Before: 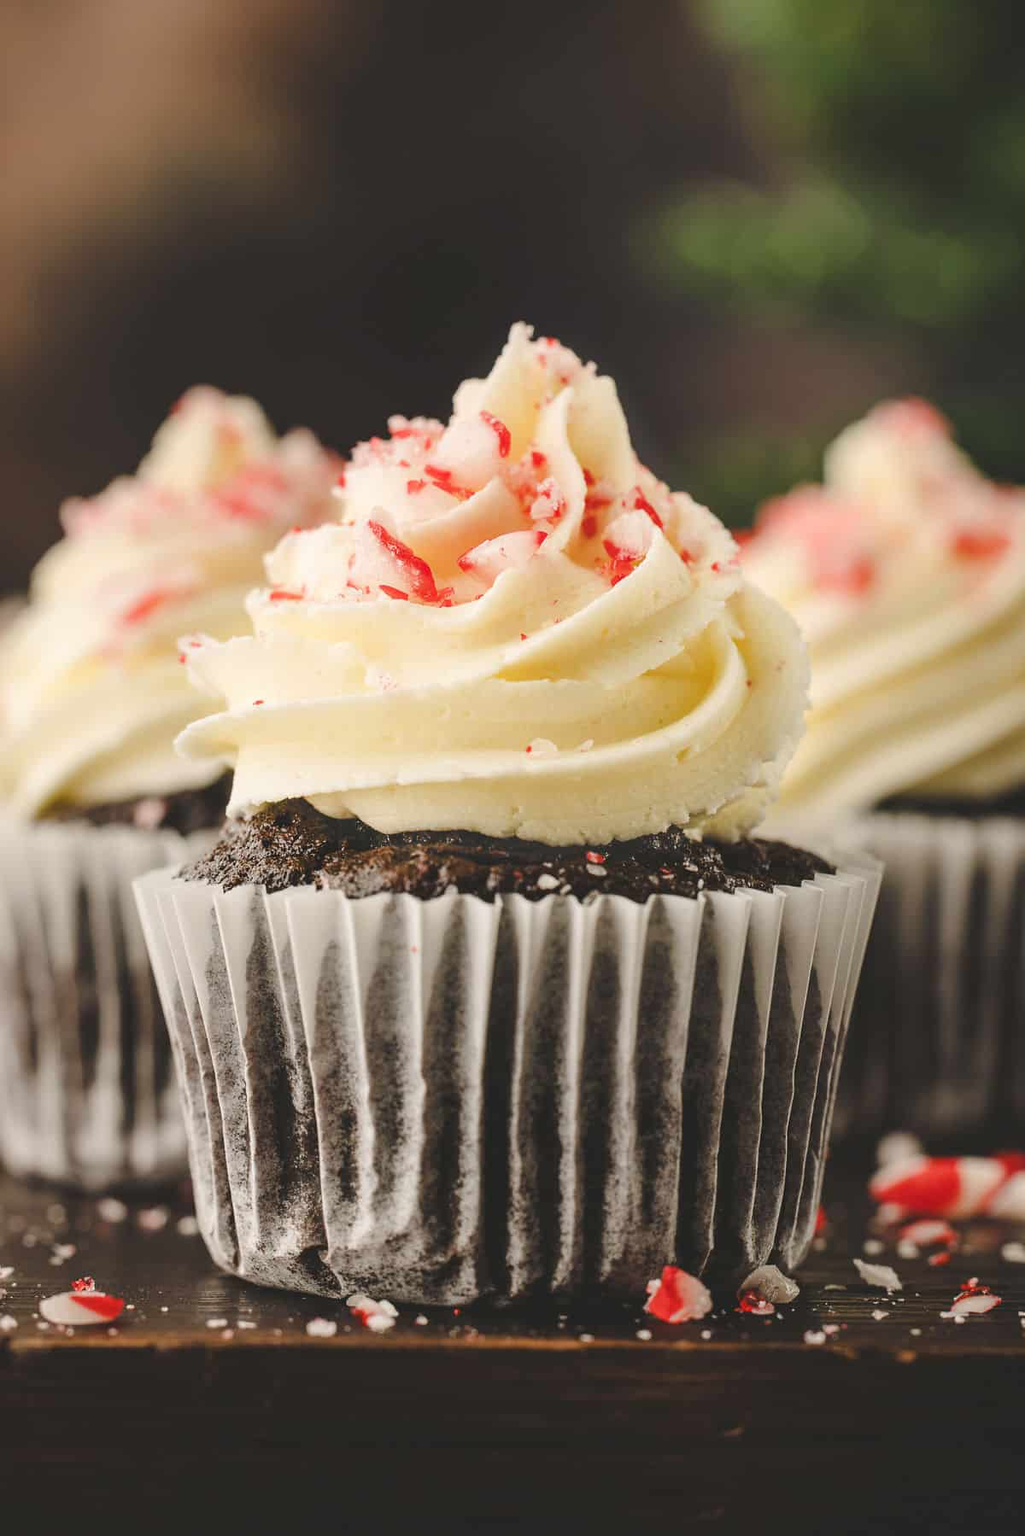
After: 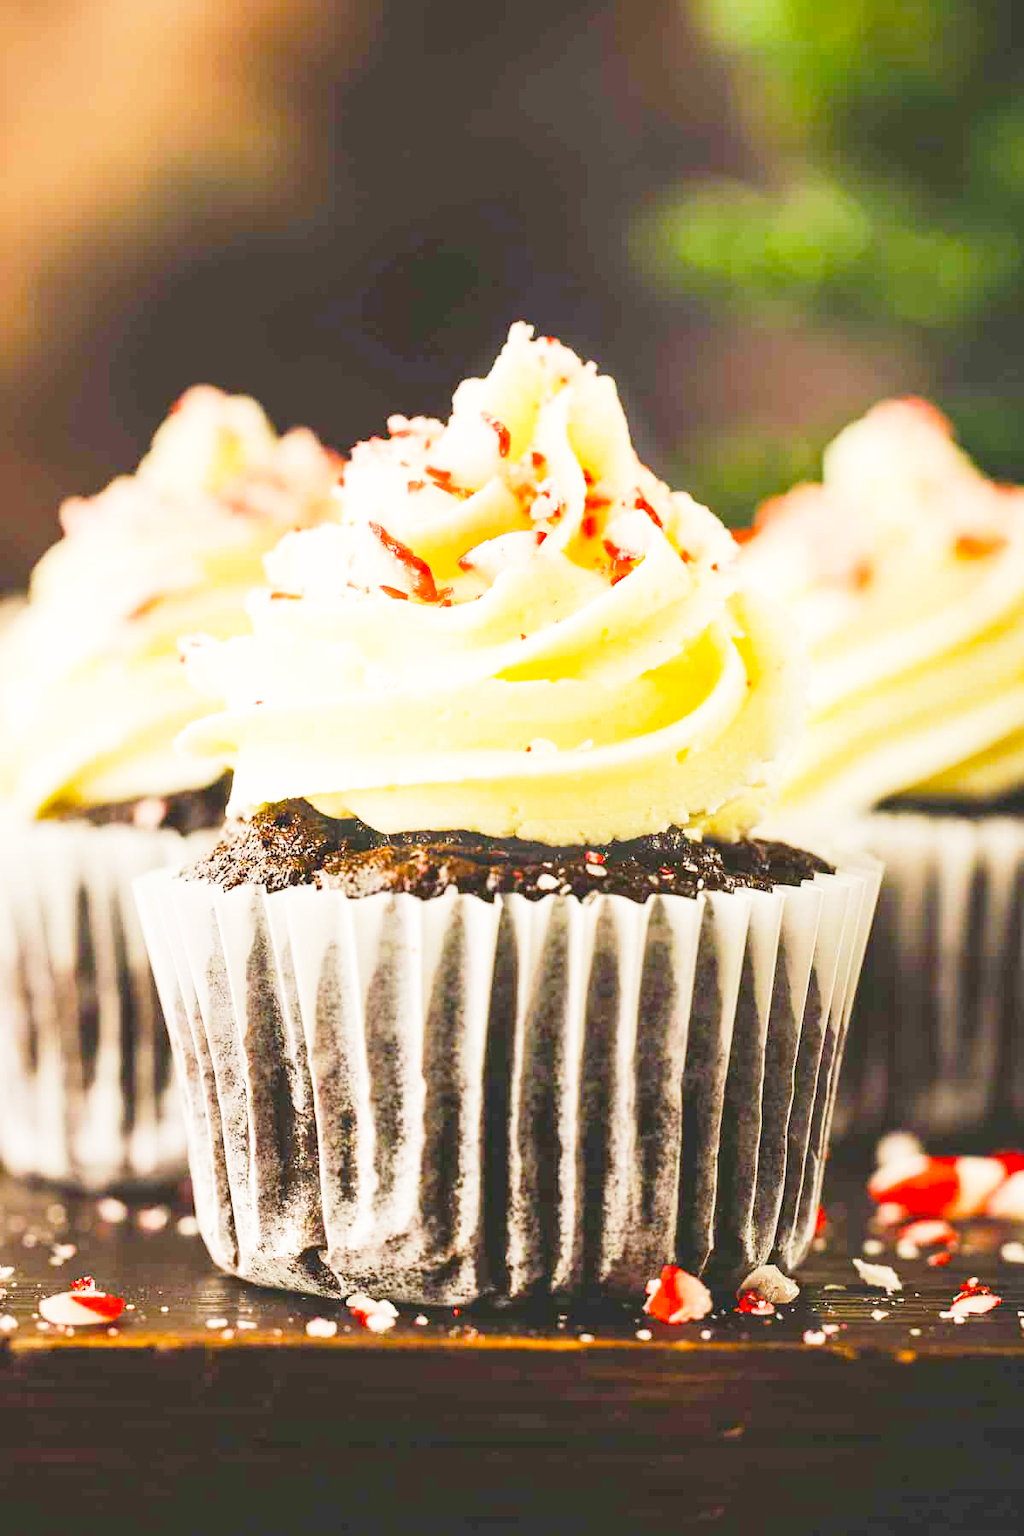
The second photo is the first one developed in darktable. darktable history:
color balance rgb: perceptual saturation grading › global saturation 25%, perceptual brilliance grading › mid-tones 10%, perceptual brilliance grading › shadows 15%, global vibrance 20%
base curve: curves: ch0 [(0, 0) (0.012, 0.01) (0.073, 0.168) (0.31, 0.711) (0.645, 0.957) (1, 1)], preserve colors none
